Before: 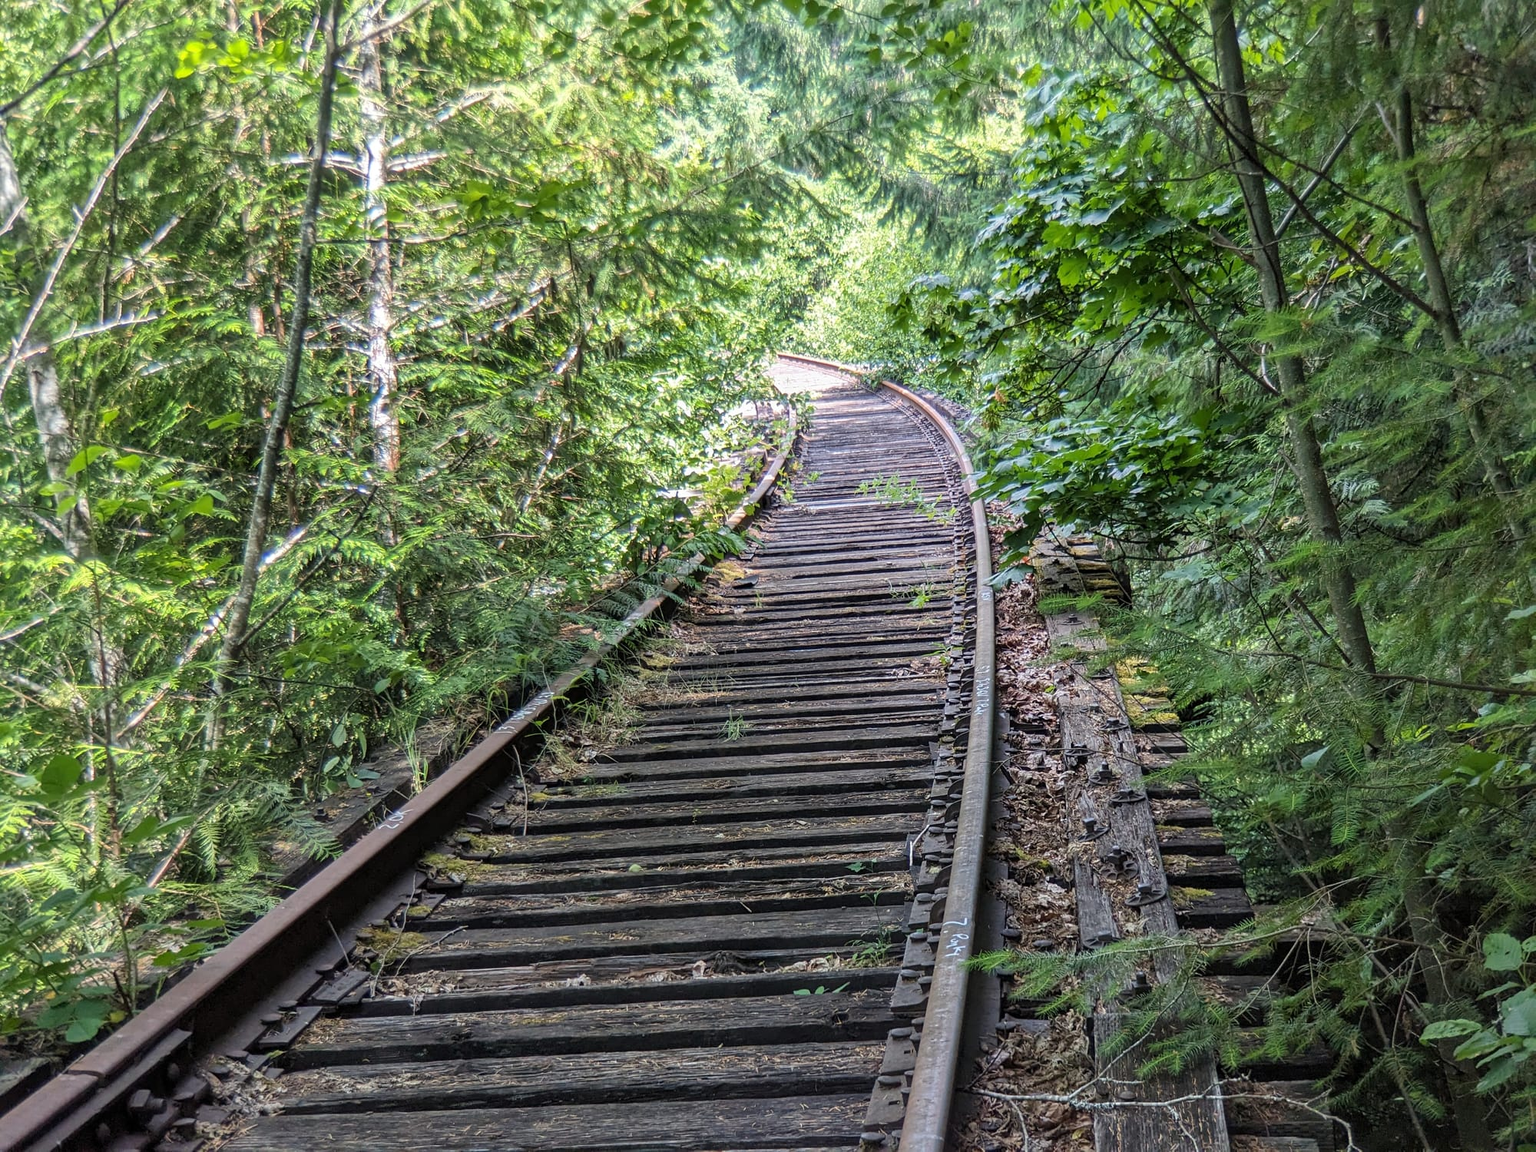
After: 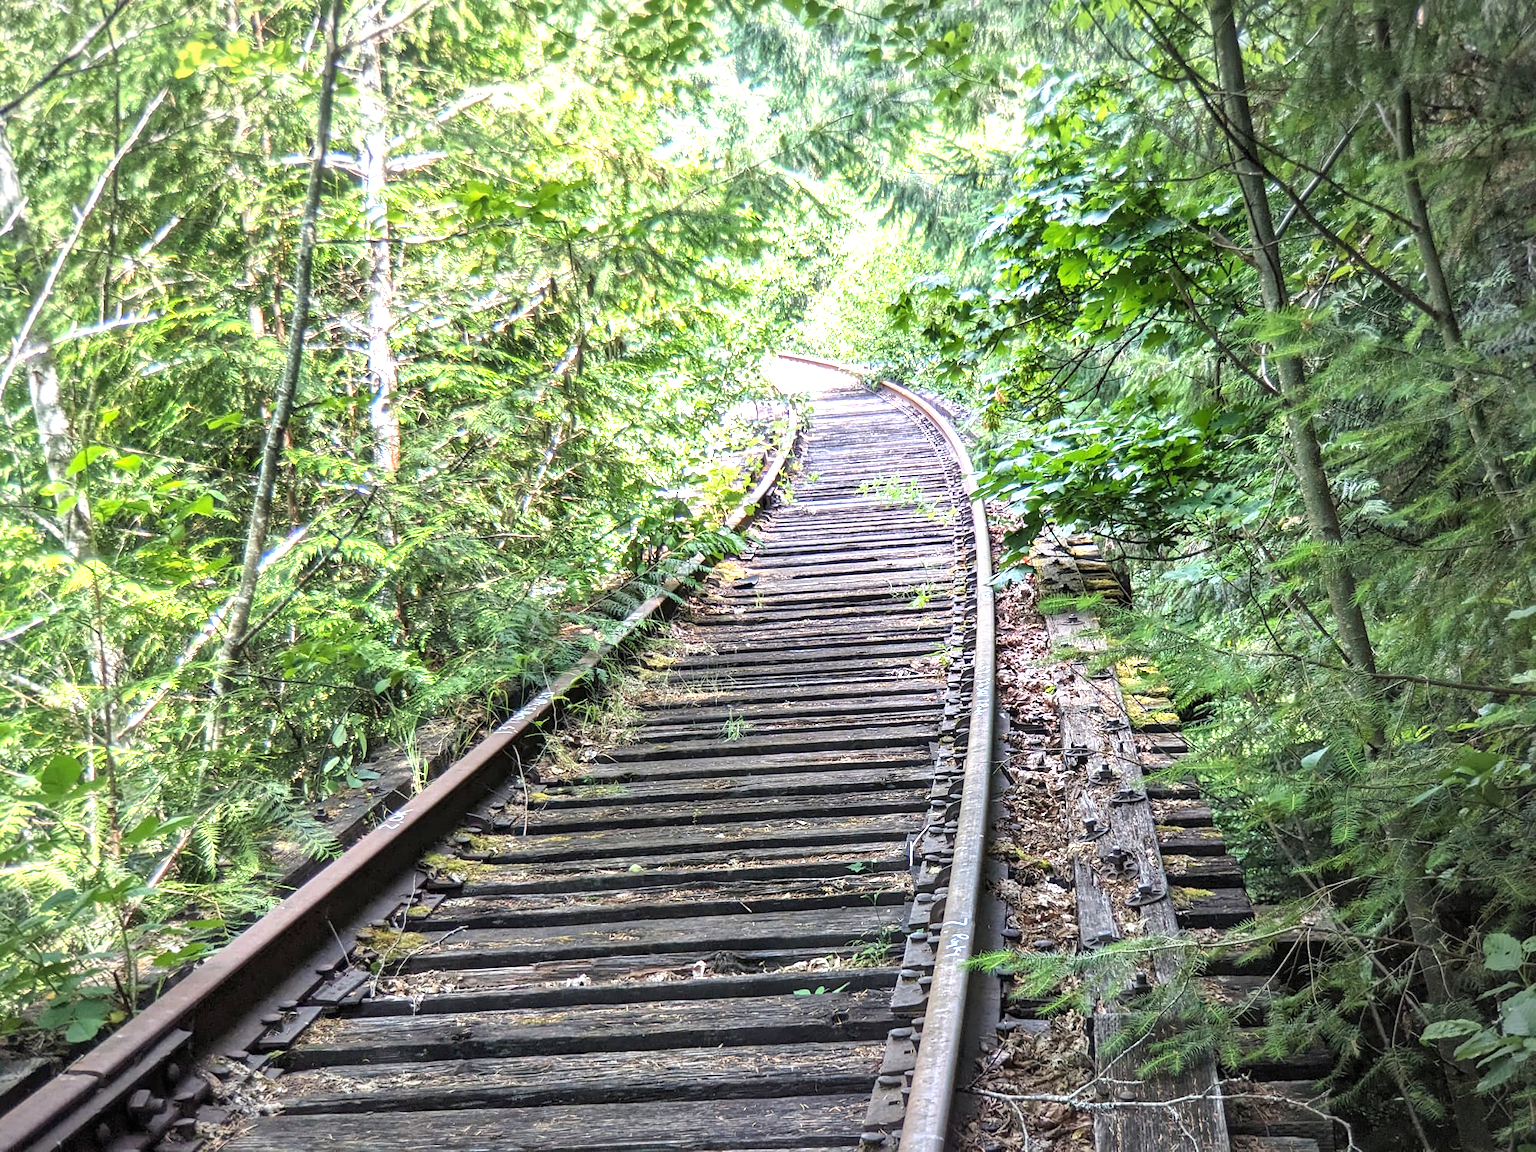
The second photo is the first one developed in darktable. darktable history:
tone equalizer: edges refinement/feathering 500, mask exposure compensation -1.57 EV, preserve details no
exposure: black level correction 0, exposure 1.171 EV, compensate highlight preservation false
vignetting: brightness -0.408, saturation -0.304, center (-0.147, 0.019), automatic ratio true, unbound false
